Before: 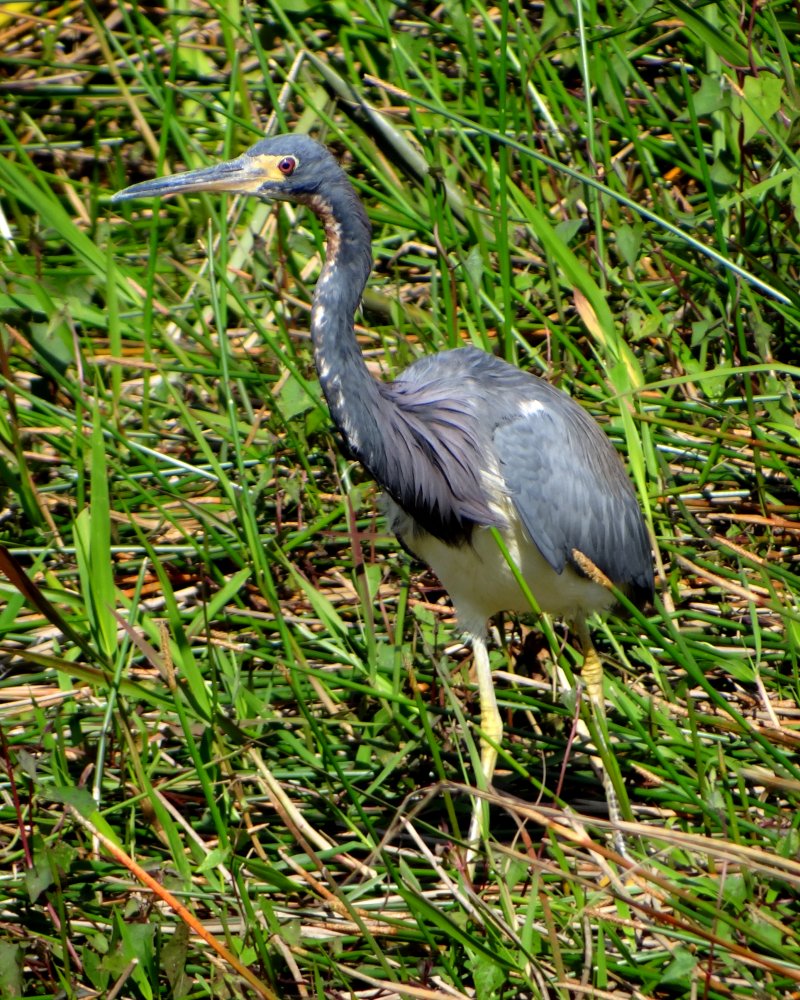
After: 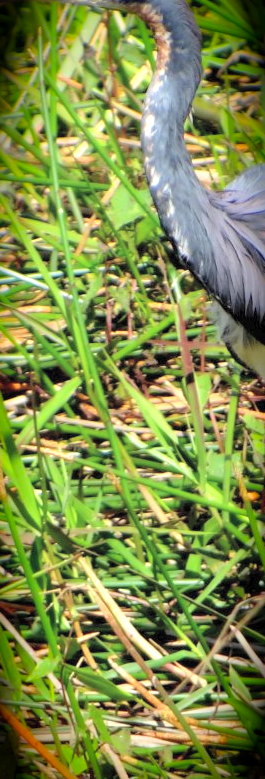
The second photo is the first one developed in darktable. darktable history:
vignetting: brightness -0.987, saturation 0.496, automatic ratio true
contrast brightness saturation: brightness 0.289
exposure: exposure 0.652 EV, compensate highlight preservation false
crop and rotate: left 21.331%, top 19.107%, right 45.431%, bottom 2.985%
